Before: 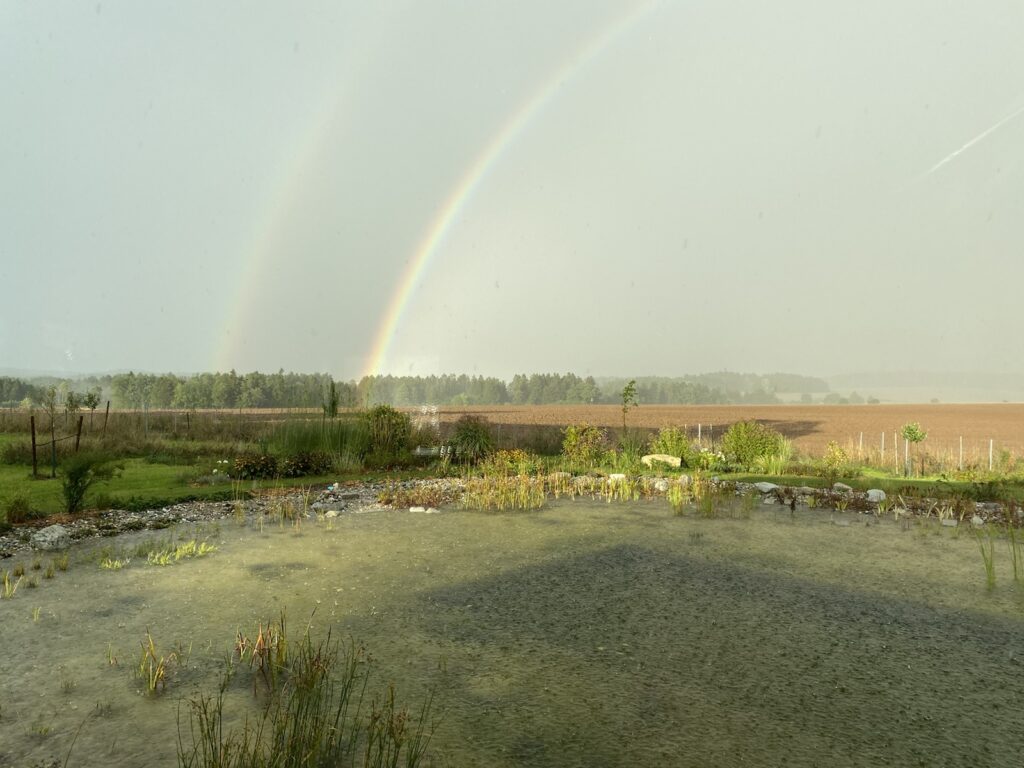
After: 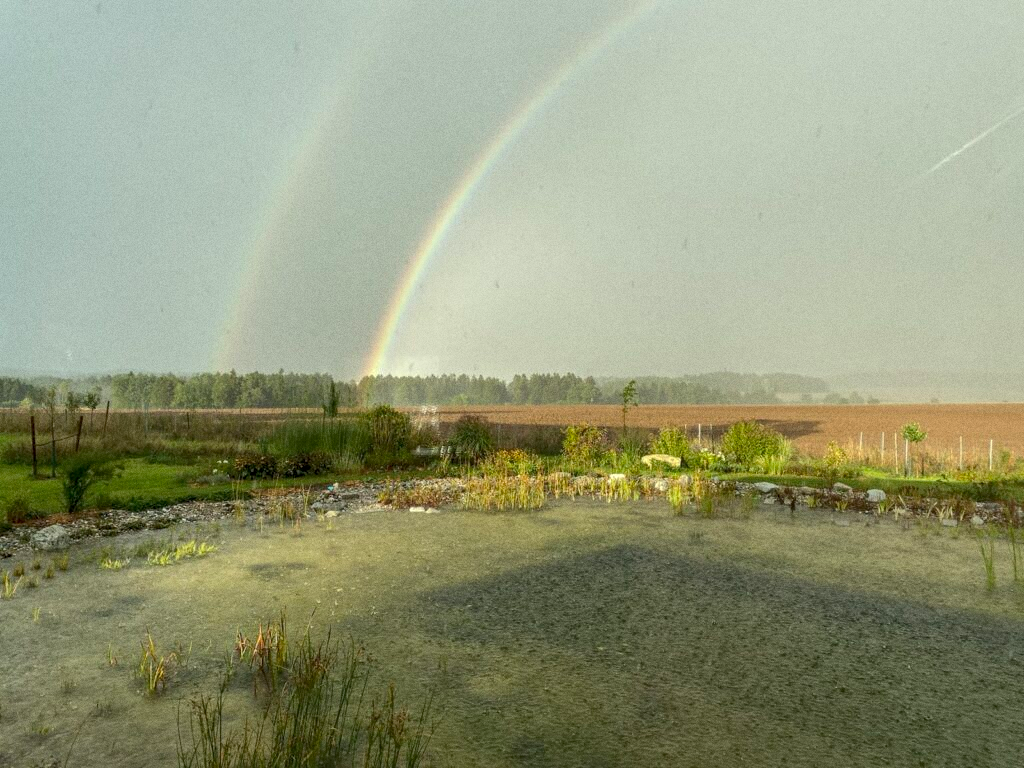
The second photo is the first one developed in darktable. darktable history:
grain: coarseness 0.09 ISO
shadows and highlights: on, module defaults
local contrast: on, module defaults
